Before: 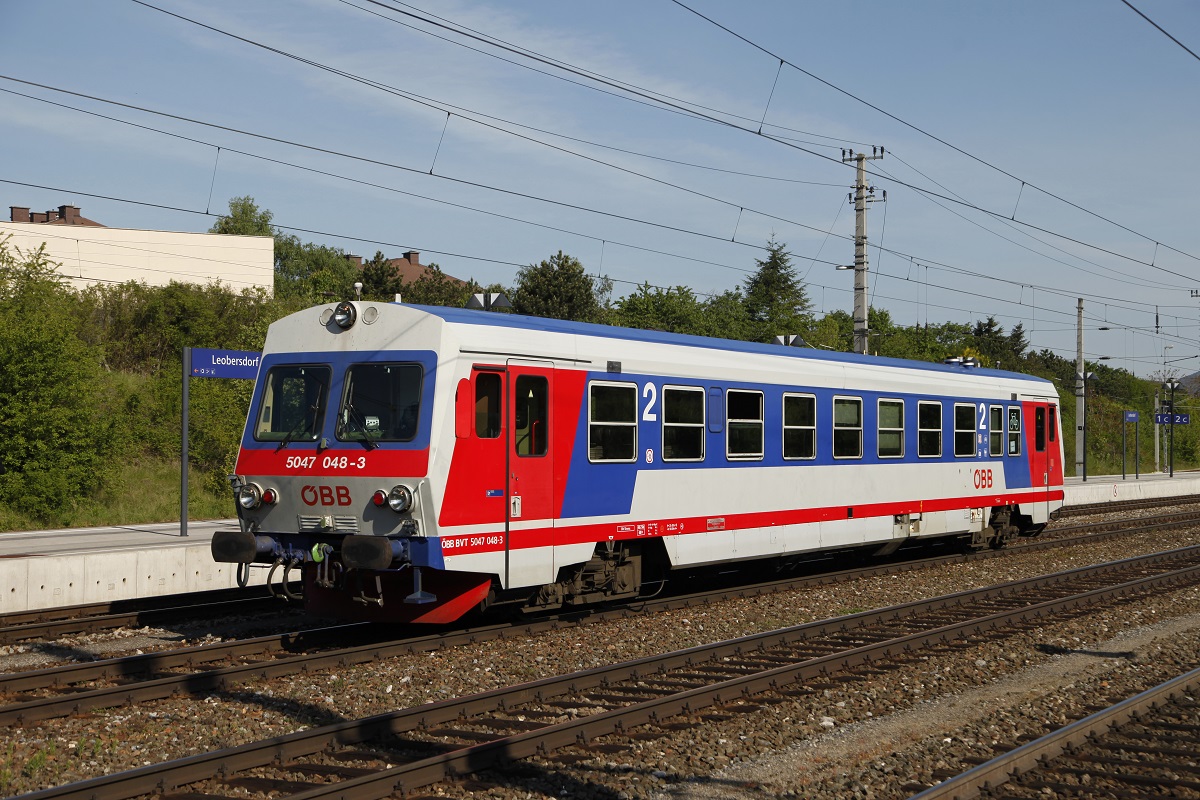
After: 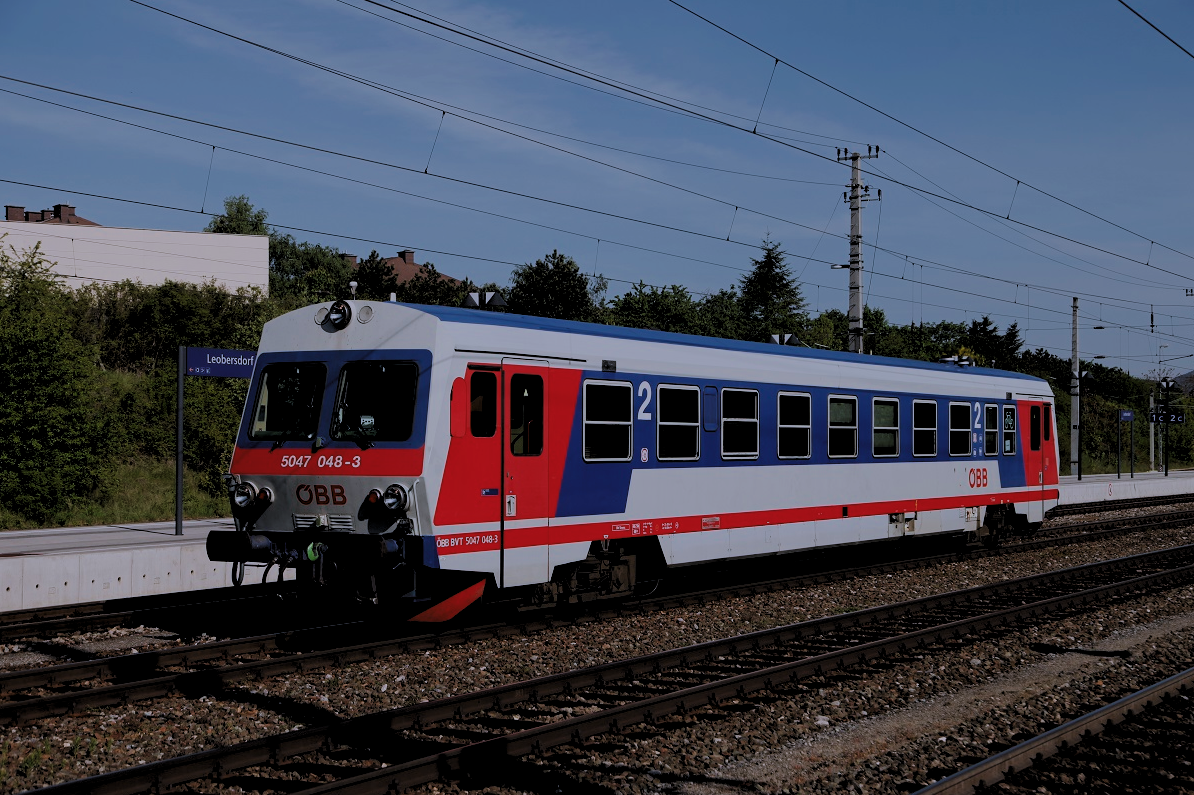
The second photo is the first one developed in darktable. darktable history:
contrast brightness saturation: contrast 0.075, brightness 0.079, saturation 0.176
crop and rotate: left 0.468%, top 0.229%, bottom 0.362%
filmic rgb: middle gray luminance 29.95%, black relative exposure -8.94 EV, white relative exposure 6.99 EV, target black luminance 0%, hardness 2.92, latitude 2.32%, contrast 0.963, highlights saturation mix 5.58%, shadows ↔ highlights balance 12.45%, add noise in highlights 0.001, preserve chrominance max RGB, color science v3 (2019), use custom middle-gray values true, contrast in highlights soft
levels: levels [0.116, 0.574, 1]
color calibration: illuminant custom, x 0.373, y 0.388, temperature 4252.25 K
